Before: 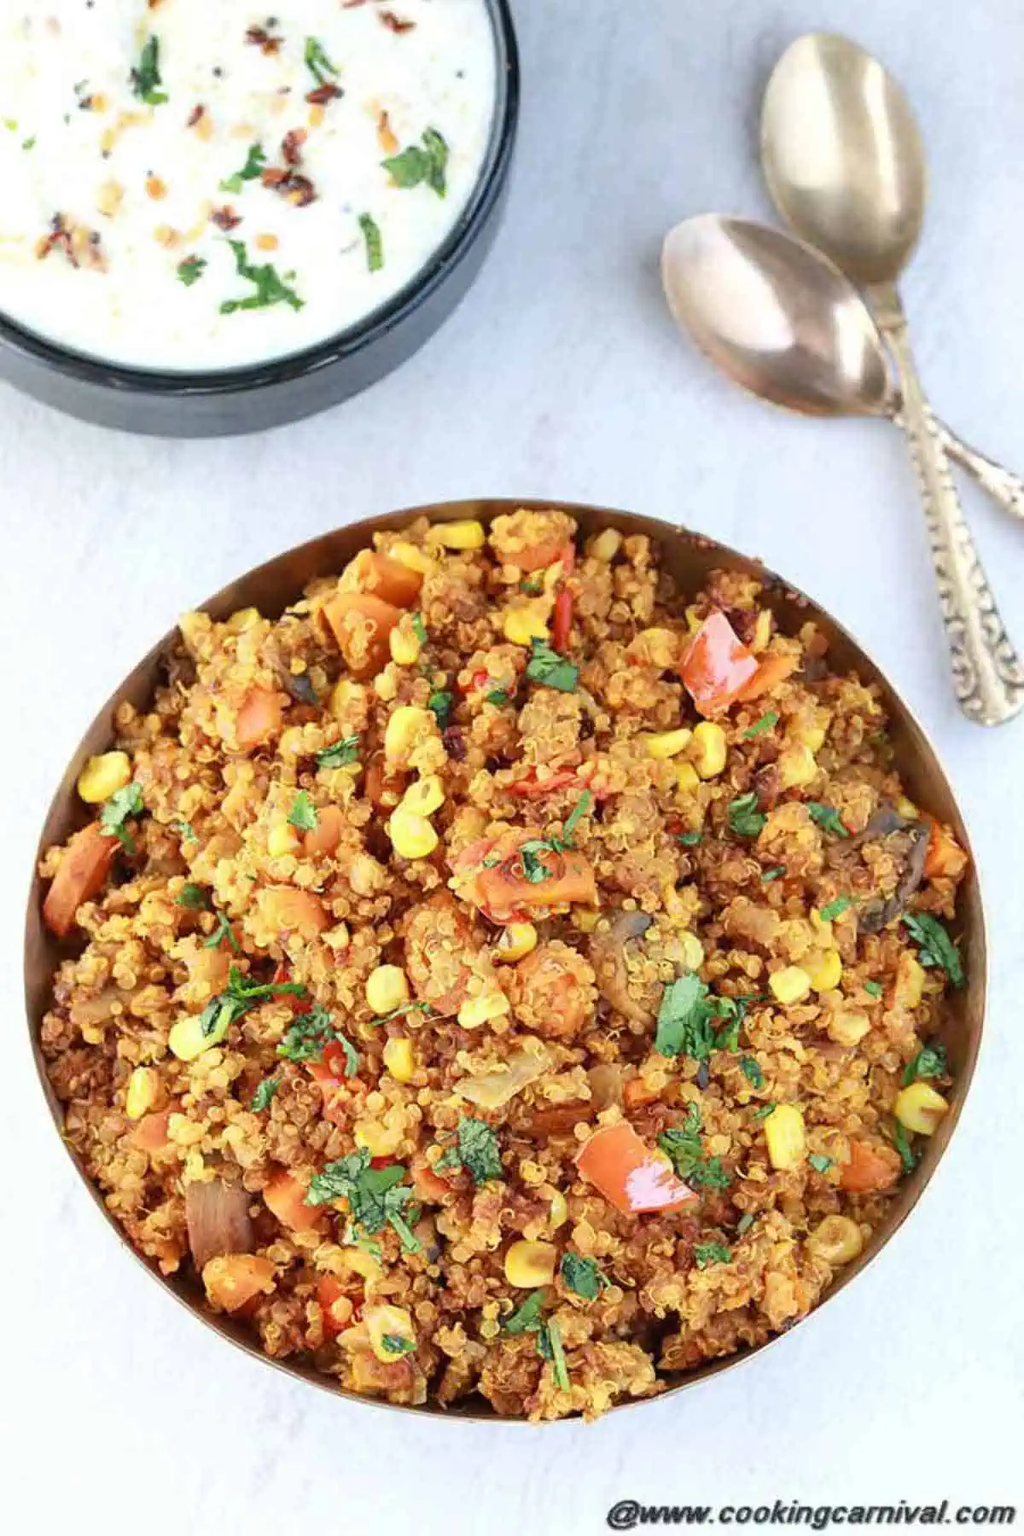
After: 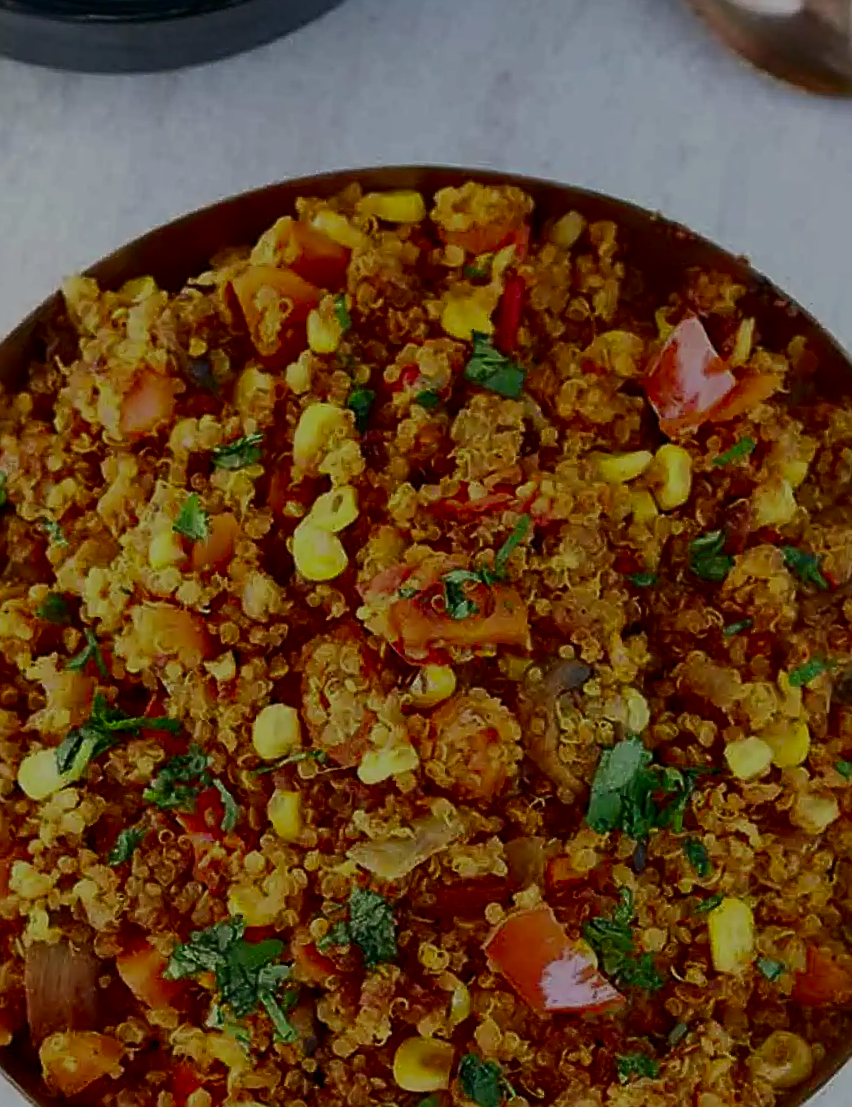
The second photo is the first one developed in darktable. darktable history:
contrast brightness saturation: contrast 0.197, brightness -0.108, saturation 0.099
sharpen: on, module defaults
exposure: exposure -2.03 EV, compensate highlight preservation false
crop and rotate: angle -3.77°, left 9.809%, top 20.616%, right 12.327%, bottom 11.941%
color zones: curves: ch1 [(0, 0.525) (0.143, 0.556) (0.286, 0.52) (0.429, 0.5) (0.571, 0.5) (0.714, 0.5) (0.857, 0.503) (1, 0.525)]
levels: levels [0, 0.394, 0.787]
